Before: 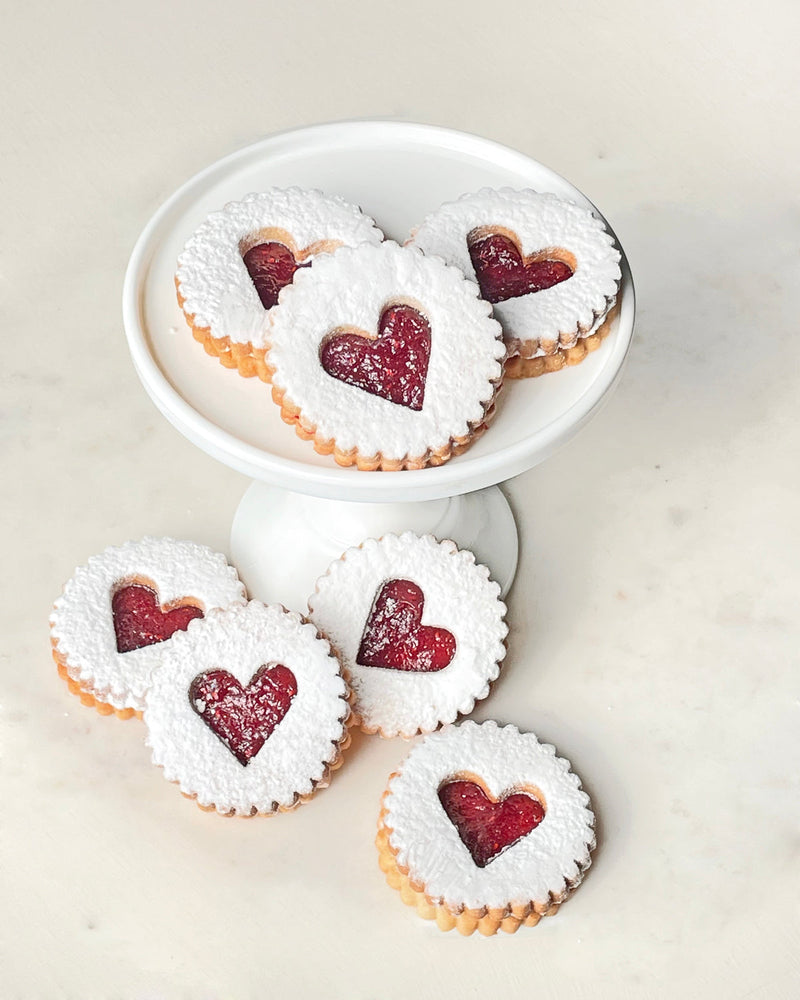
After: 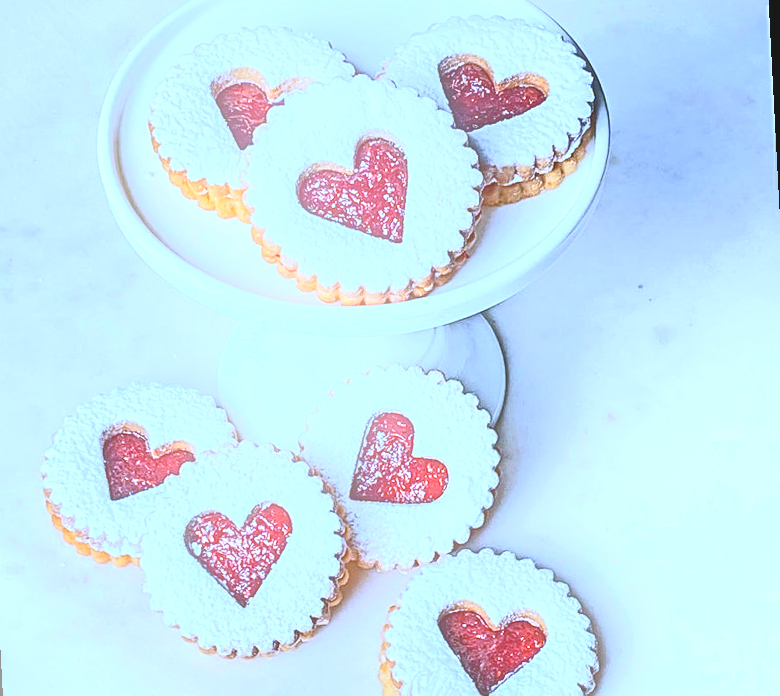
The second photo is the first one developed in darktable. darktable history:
crop and rotate: left 1.814%, top 12.818%, right 0.25%, bottom 9.225%
contrast brightness saturation: contrast 0.2, brightness -0.11, saturation 0.1
sharpen: amount 0.575
color zones: curves: ch0 [(0.099, 0.624) (0.257, 0.596) (0.384, 0.376) (0.529, 0.492) (0.697, 0.564) (0.768, 0.532) (0.908, 0.644)]; ch1 [(0.112, 0.564) (0.254, 0.612) (0.432, 0.676) (0.592, 0.456) (0.743, 0.684) (0.888, 0.536)]; ch2 [(0.25, 0.5) (0.469, 0.36) (0.75, 0.5)]
bloom: size 13.65%, threshold 98.39%, strength 4.82%
rotate and perspective: rotation -3°, crop left 0.031, crop right 0.968, crop top 0.07, crop bottom 0.93
local contrast: detail 130%
white balance: red 0.871, blue 1.249
